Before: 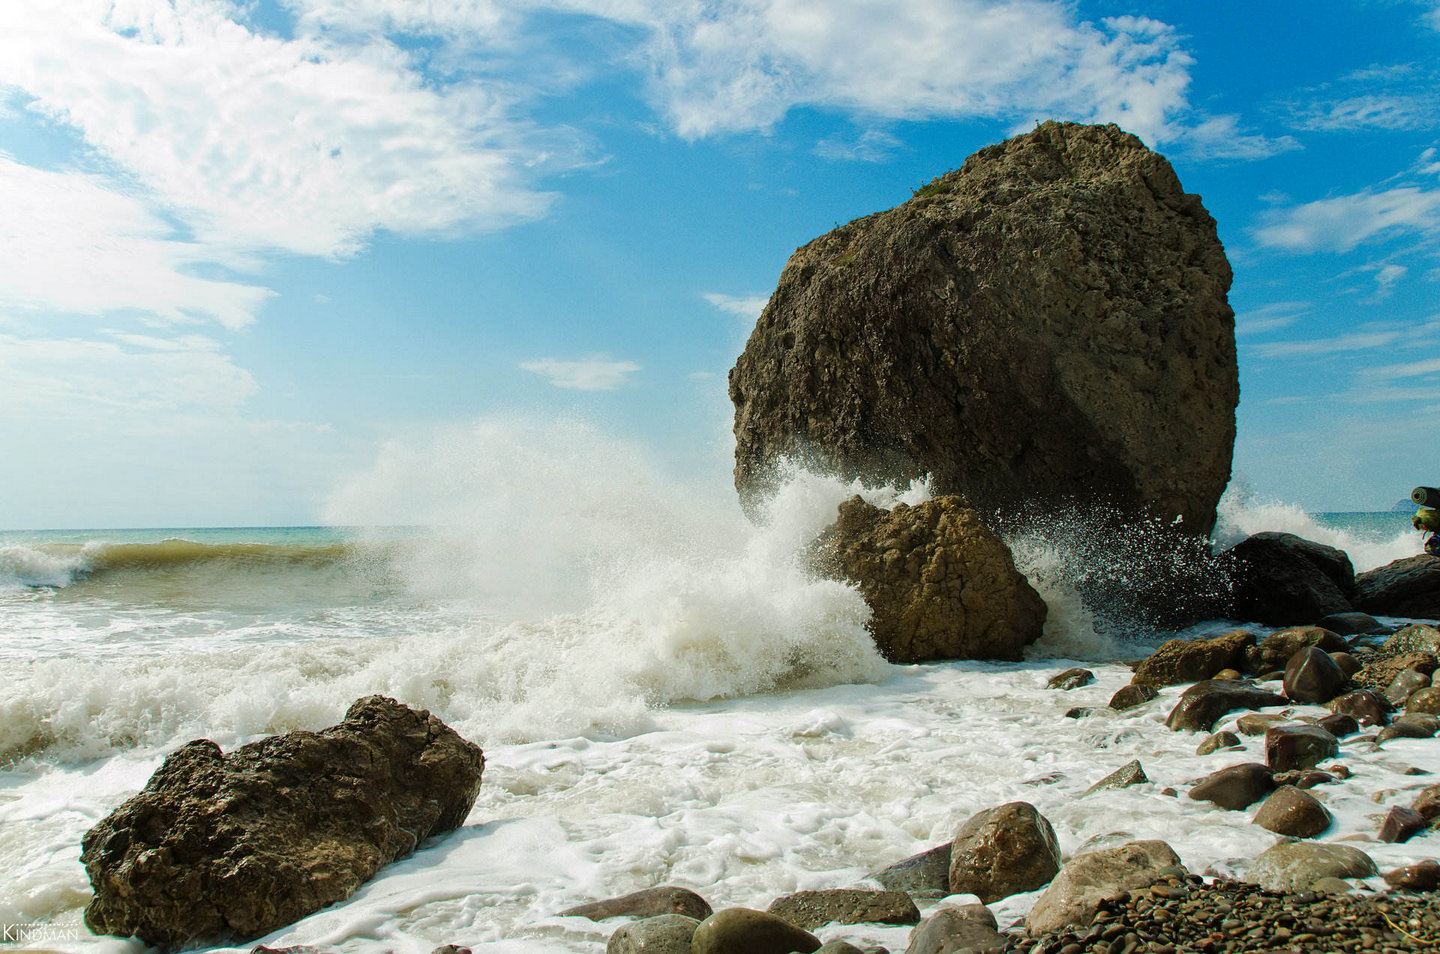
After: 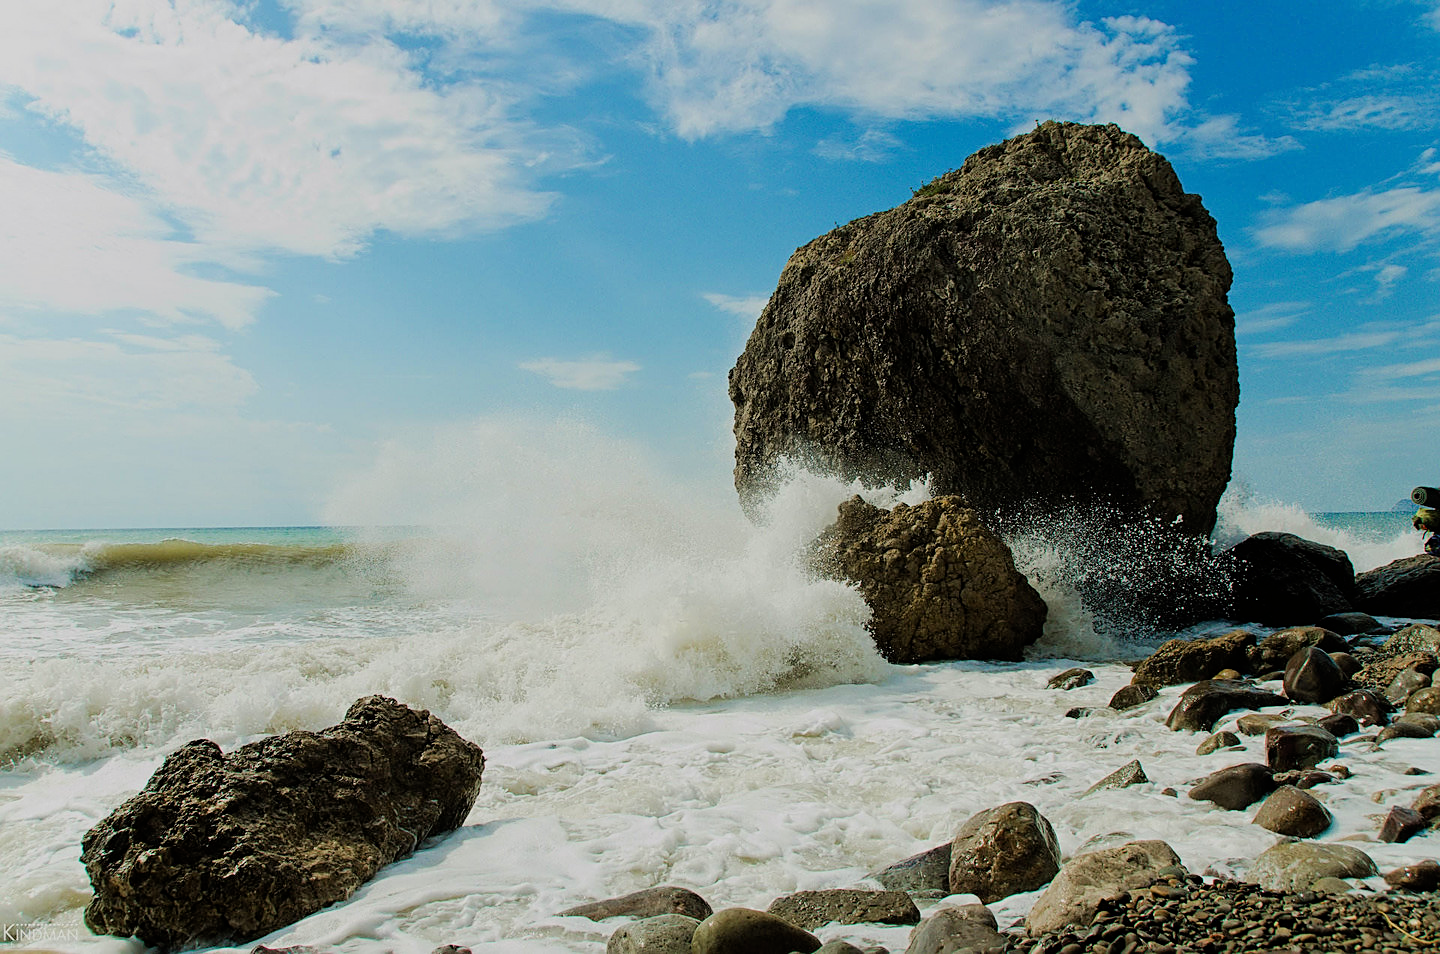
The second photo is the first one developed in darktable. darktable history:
sharpen: on, module defaults
white balance: emerald 1
filmic rgb: black relative exposure -7.65 EV, white relative exposure 4.56 EV, hardness 3.61, color science v6 (2022)
